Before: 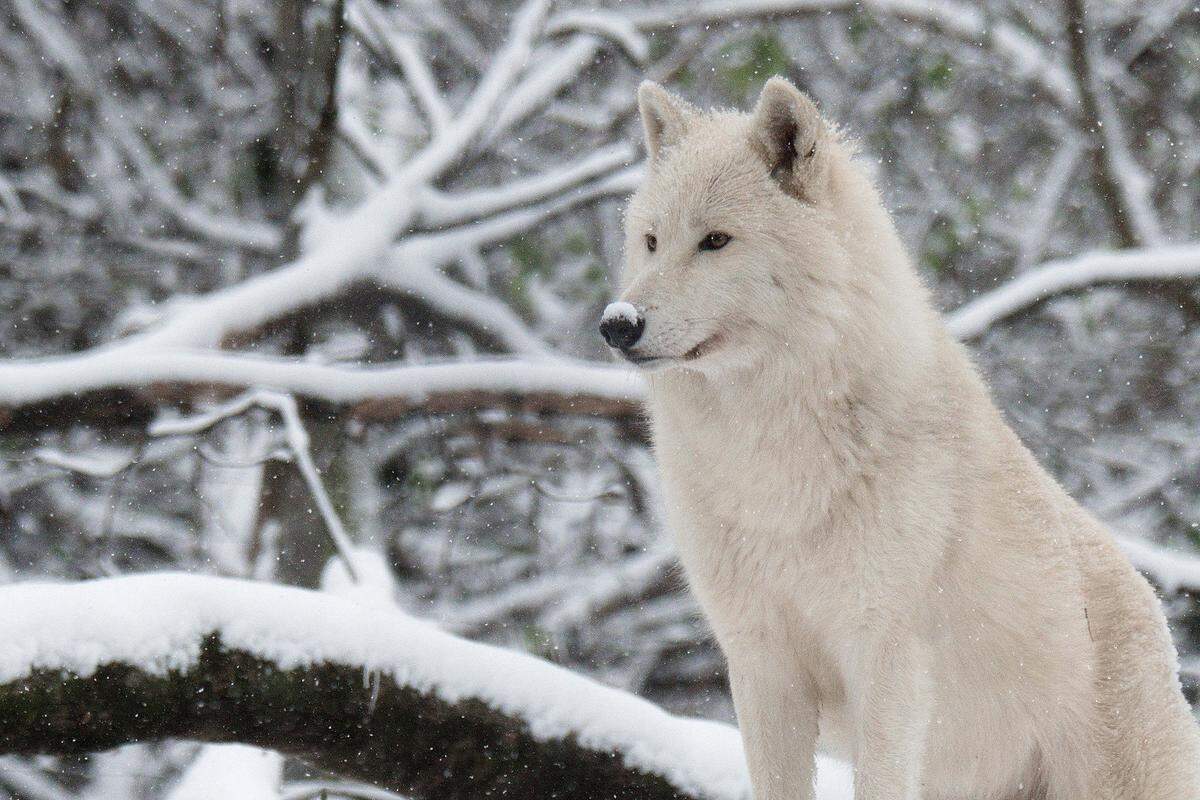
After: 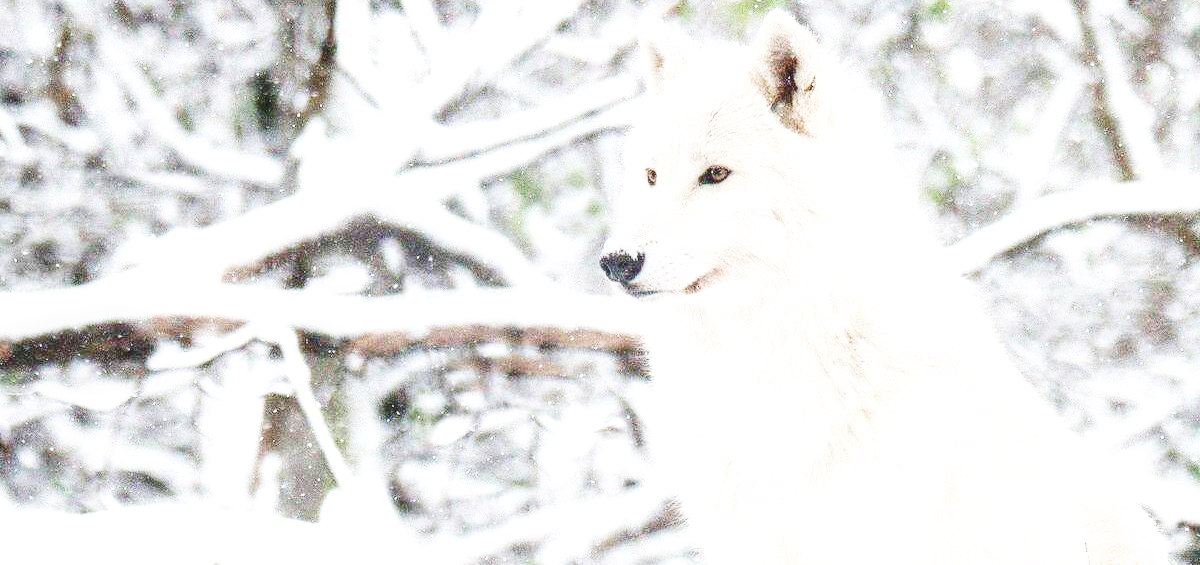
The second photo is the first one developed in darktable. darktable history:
crop and rotate: top 8.293%, bottom 20.996%
base curve: curves: ch0 [(0, 0.003) (0.001, 0.002) (0.006, 0.004) (0.02, 0.022) (0.048, 0.086) (0.094, 0.234) (0.162, 0.431) (0.258, 0.629) (0.385, 0.8) (0.548, 0.918) (0.751, 0.988) (1, 1)], preserve colors none
tone equalizer: on, module defaults
exposure: black level correction 0, exposure 1 EV, compensate exposure bias true, compensate highlight preservation false
local contrast: detail 110%
